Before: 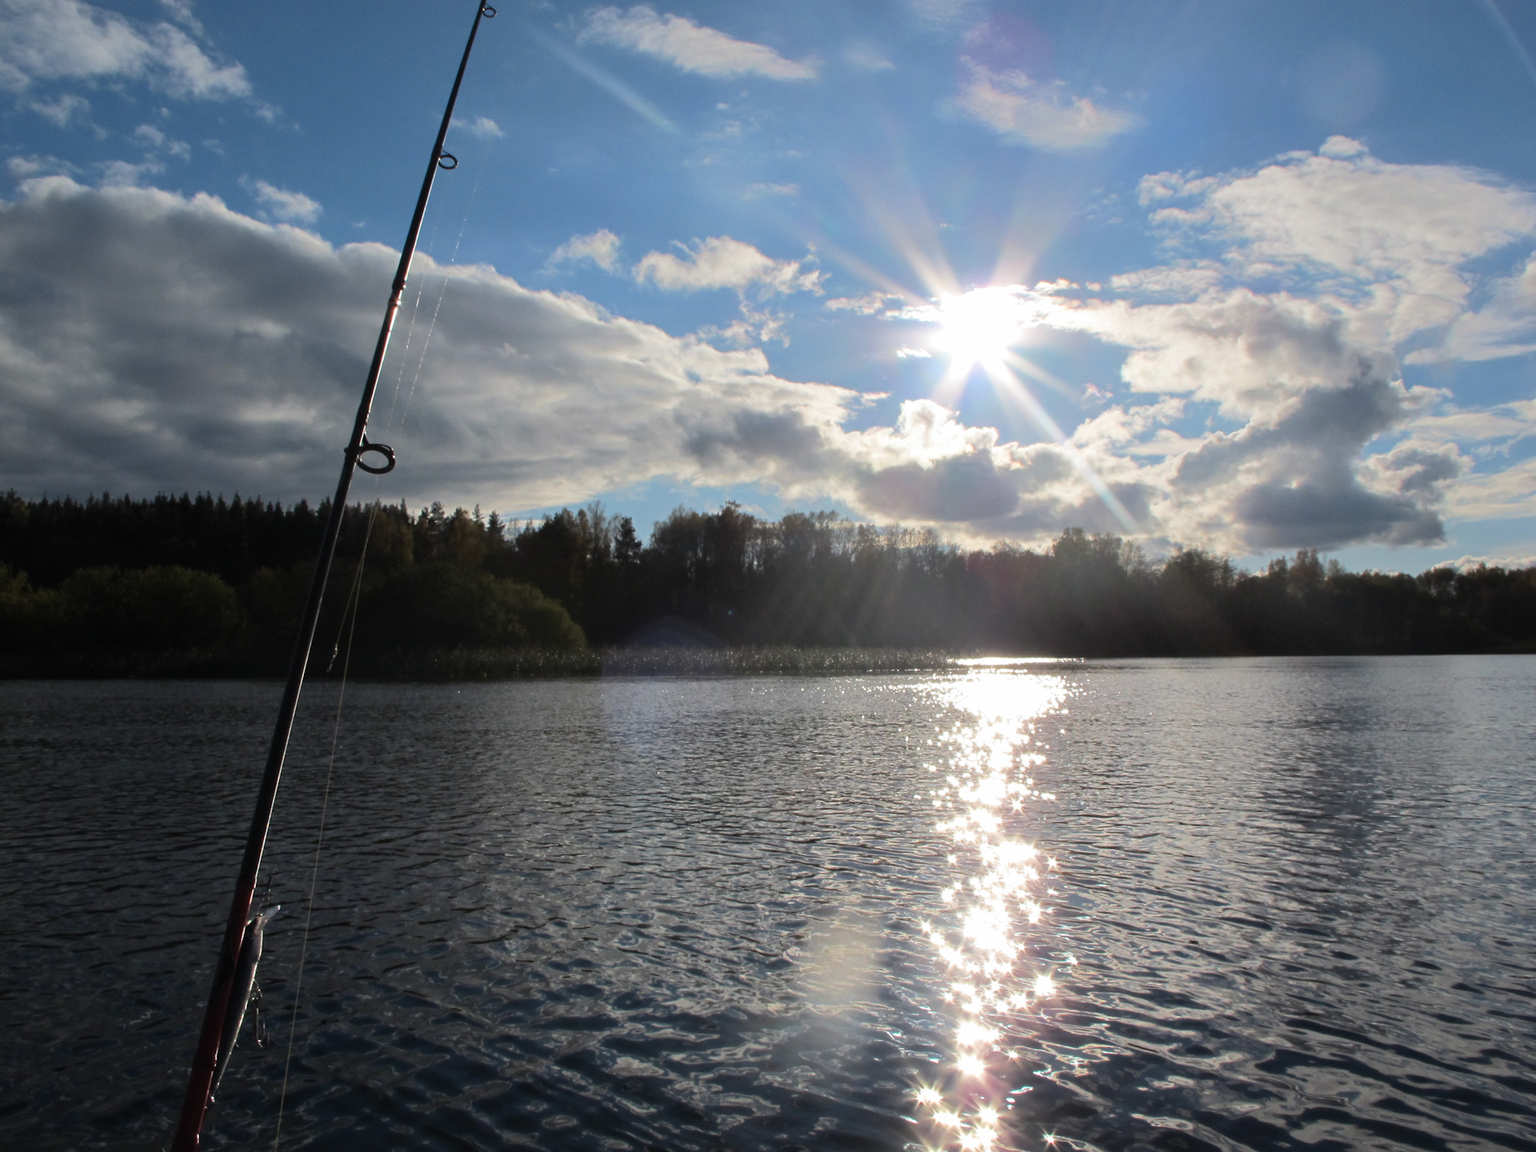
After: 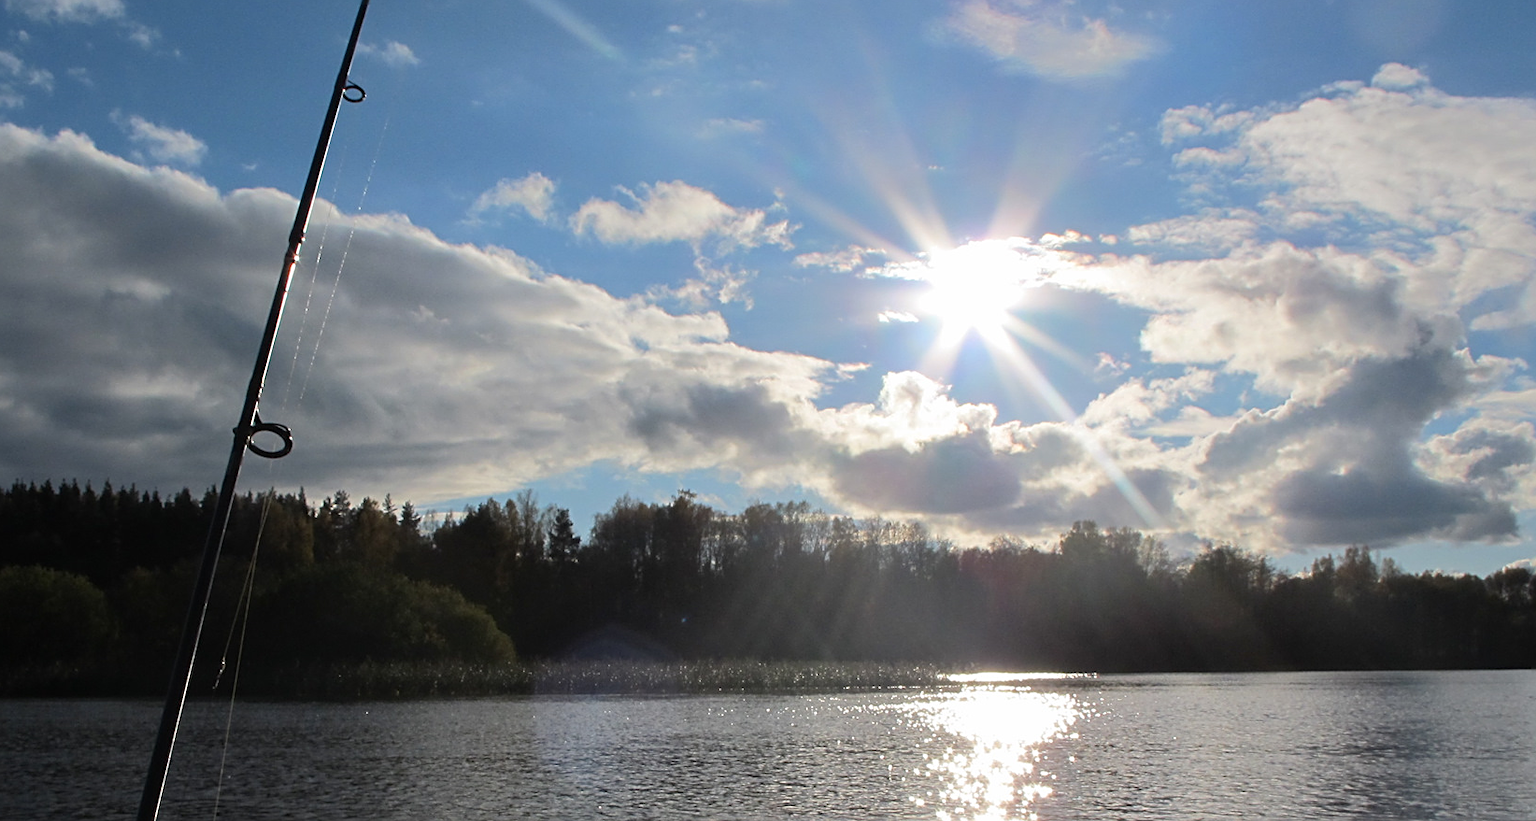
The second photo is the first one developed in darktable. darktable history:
sharpen: on, module defaults
crop and rotate: left 9.467%, top 7.114%, right 4.859%, bottom 31.81%
